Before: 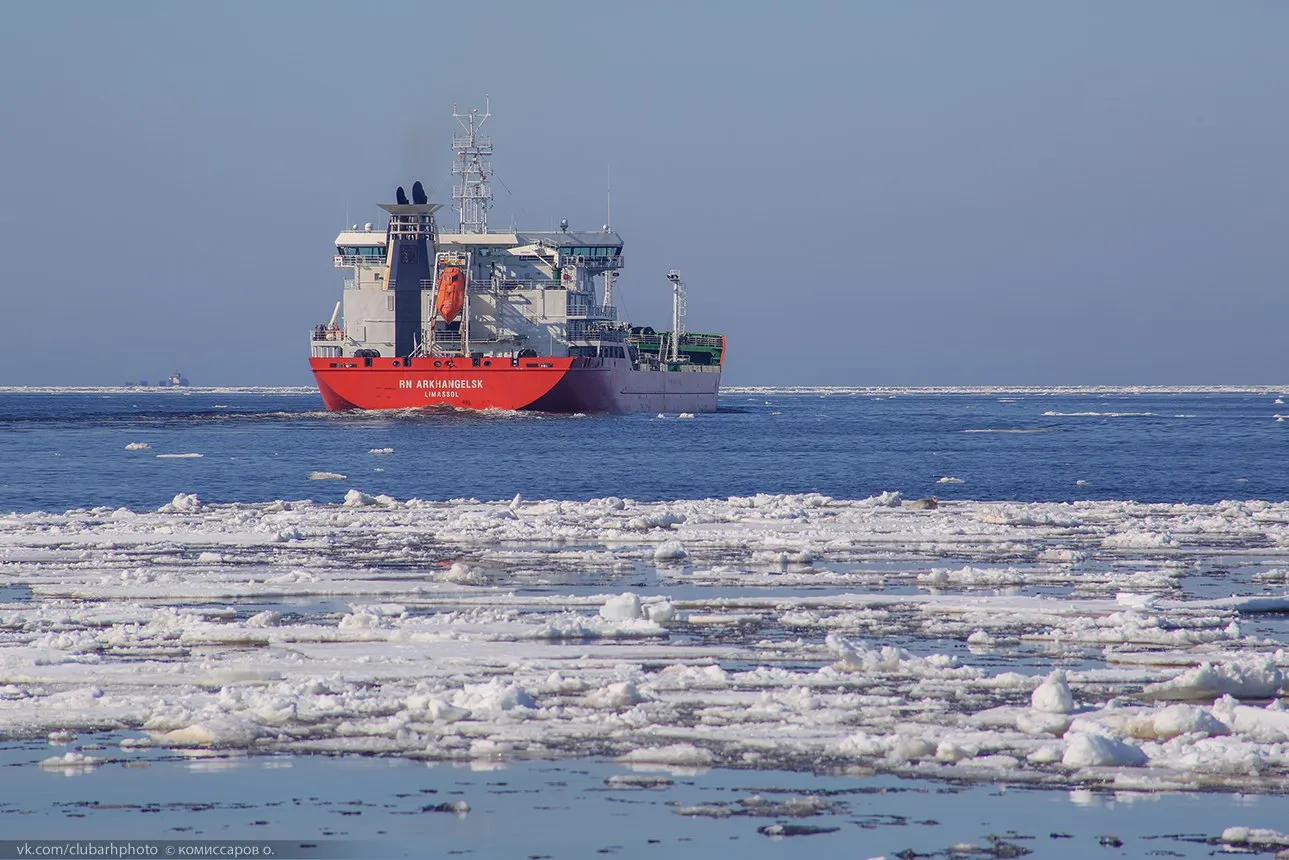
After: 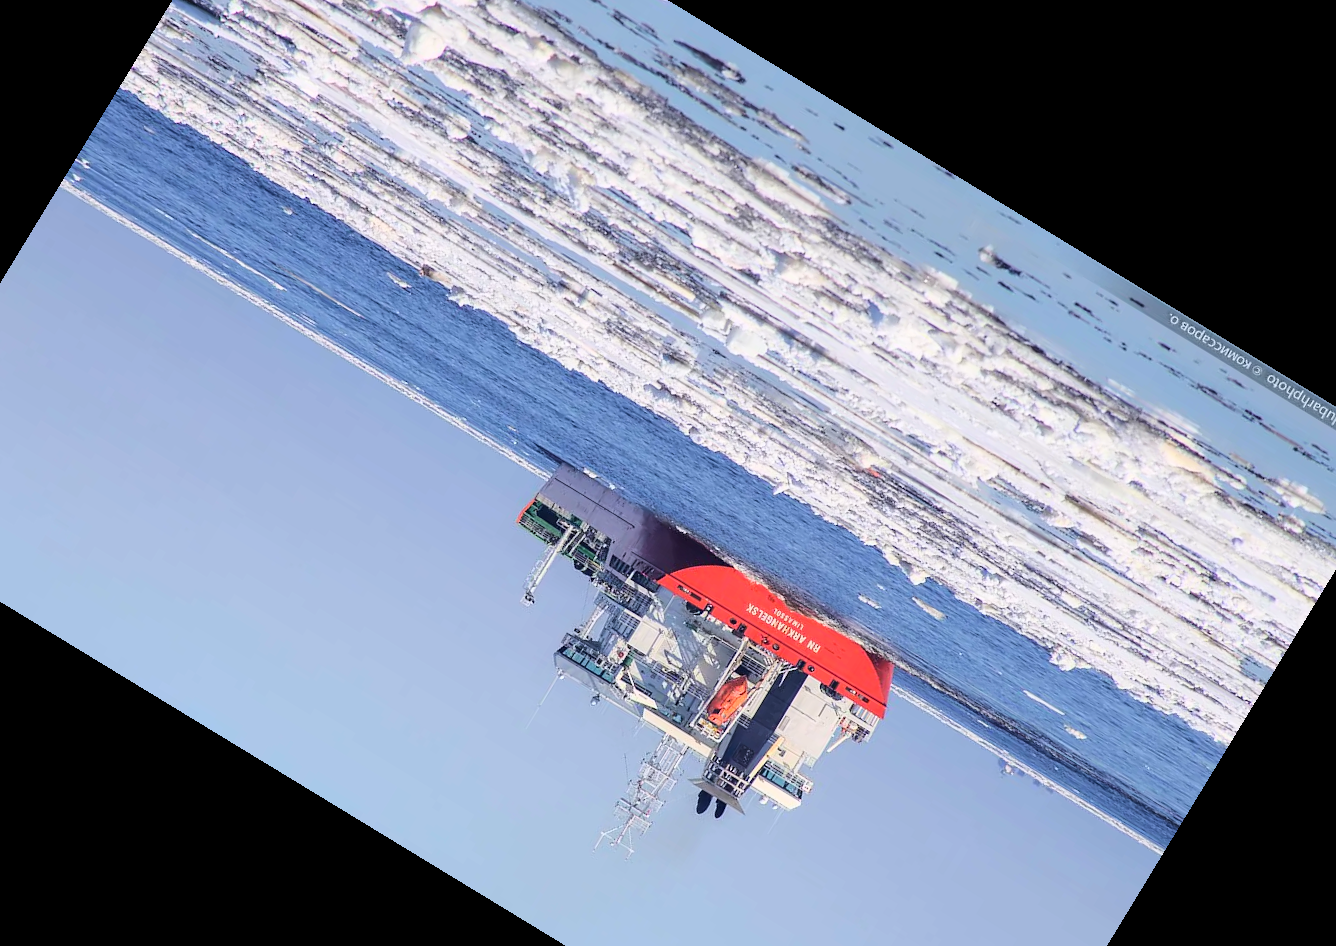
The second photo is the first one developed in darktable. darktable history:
crop and rotate: angle 148.68°, left 9.111%, top 15.603%, right 4.588%, bottom 17.041%
base curve: curves: ch0 [(0, 0) (0.028, 0.03) (0.121, 0.232) (0.46, 0.748) (0.859, 0.968) (1, 1)]
